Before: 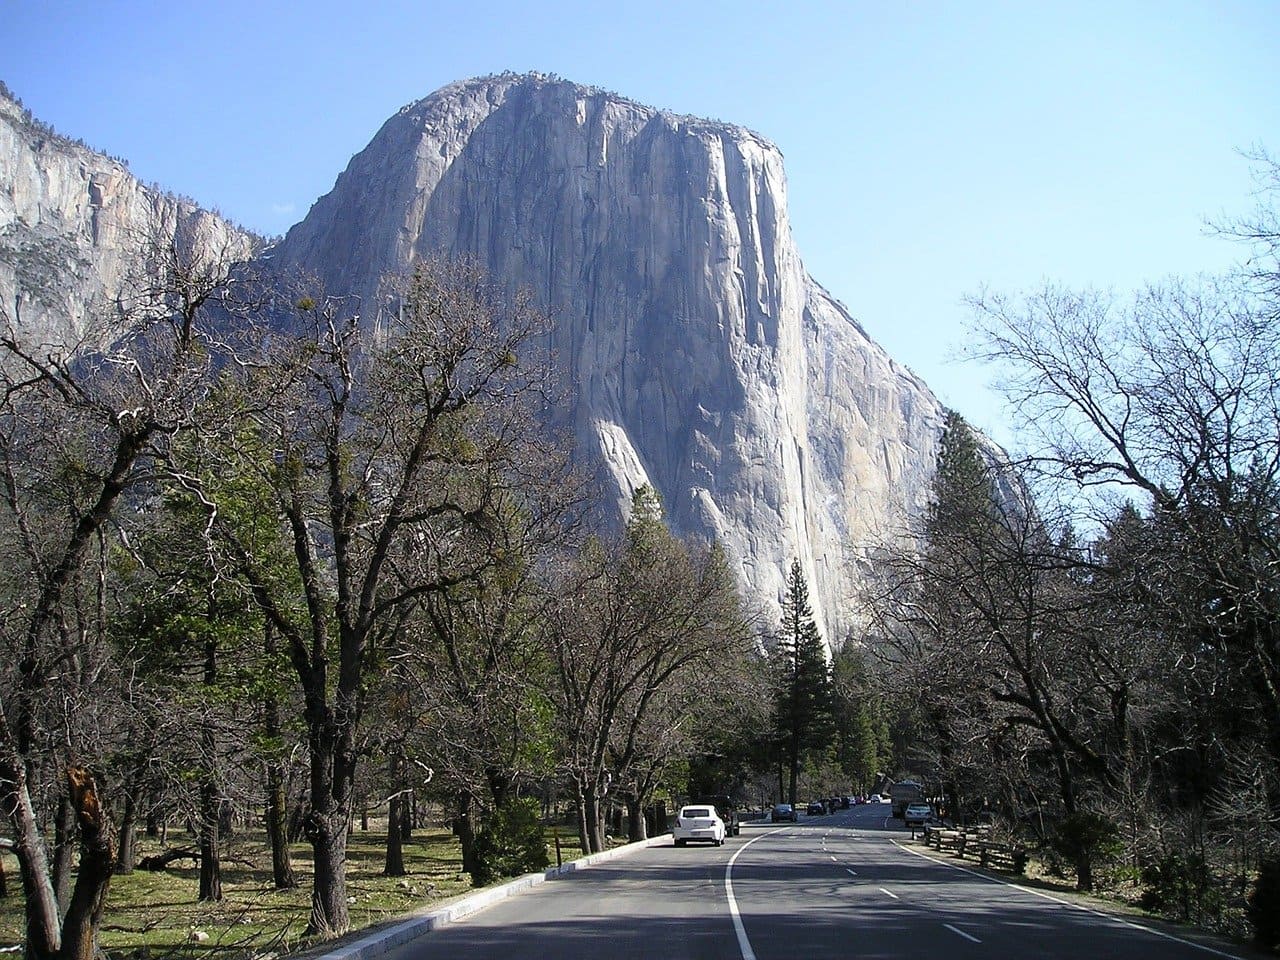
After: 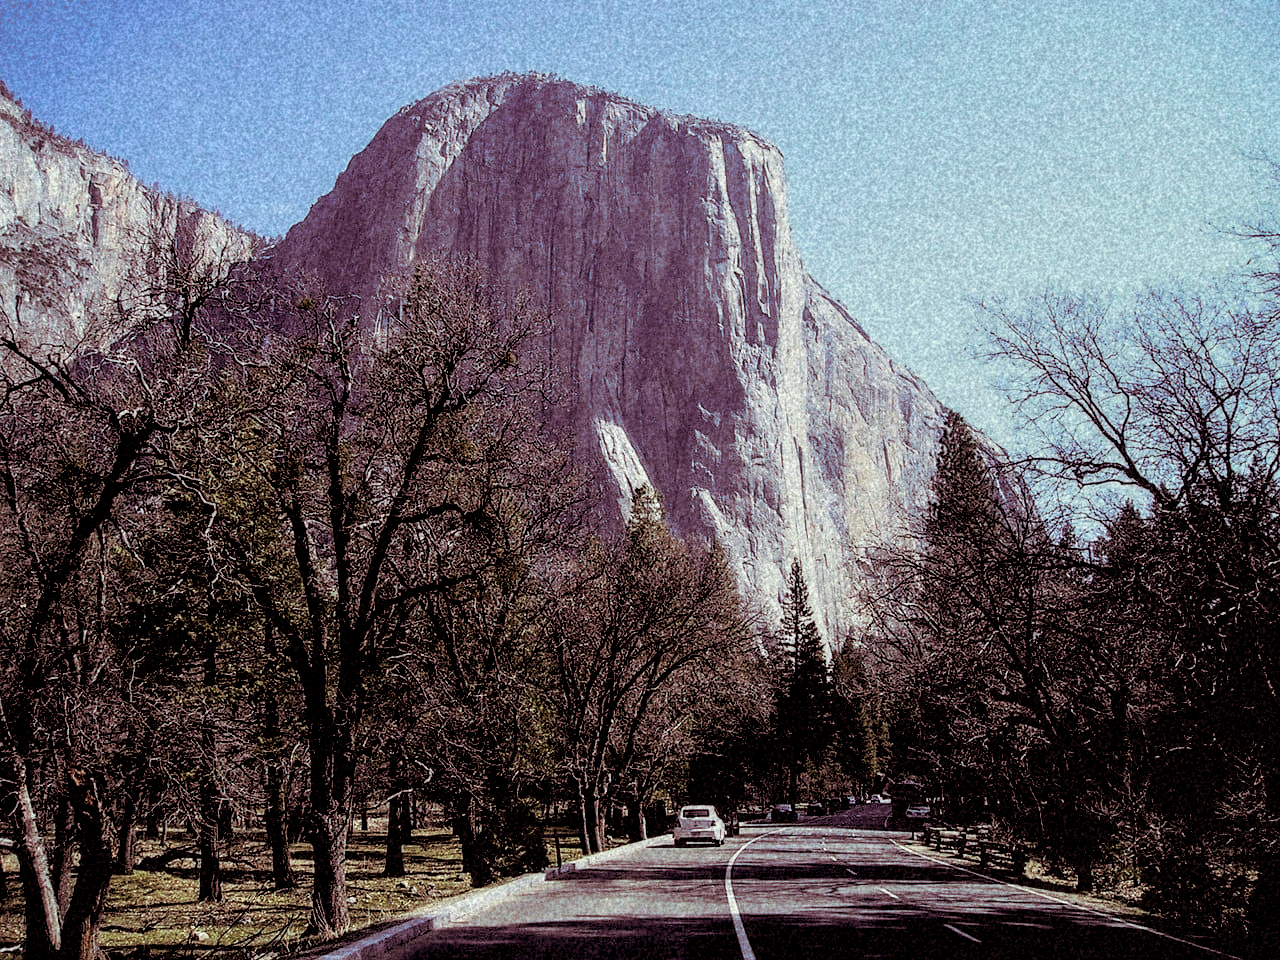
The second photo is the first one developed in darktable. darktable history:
grain: coarseness 46.9 ISO, strength 50.21%, mid-tones bias 0%
split-toning: on, module defaults
local contrast: detail 150%
filmic rgb: black relative exposure -7.65 EV, white relative exposure 4.56 EV, hardness 3.61, color science v6 (2022)
white balance: red 0.978, blue 0.999
exposure: black level correction 0.029, exposure -0.073 EV, compensate highlight preservation false
